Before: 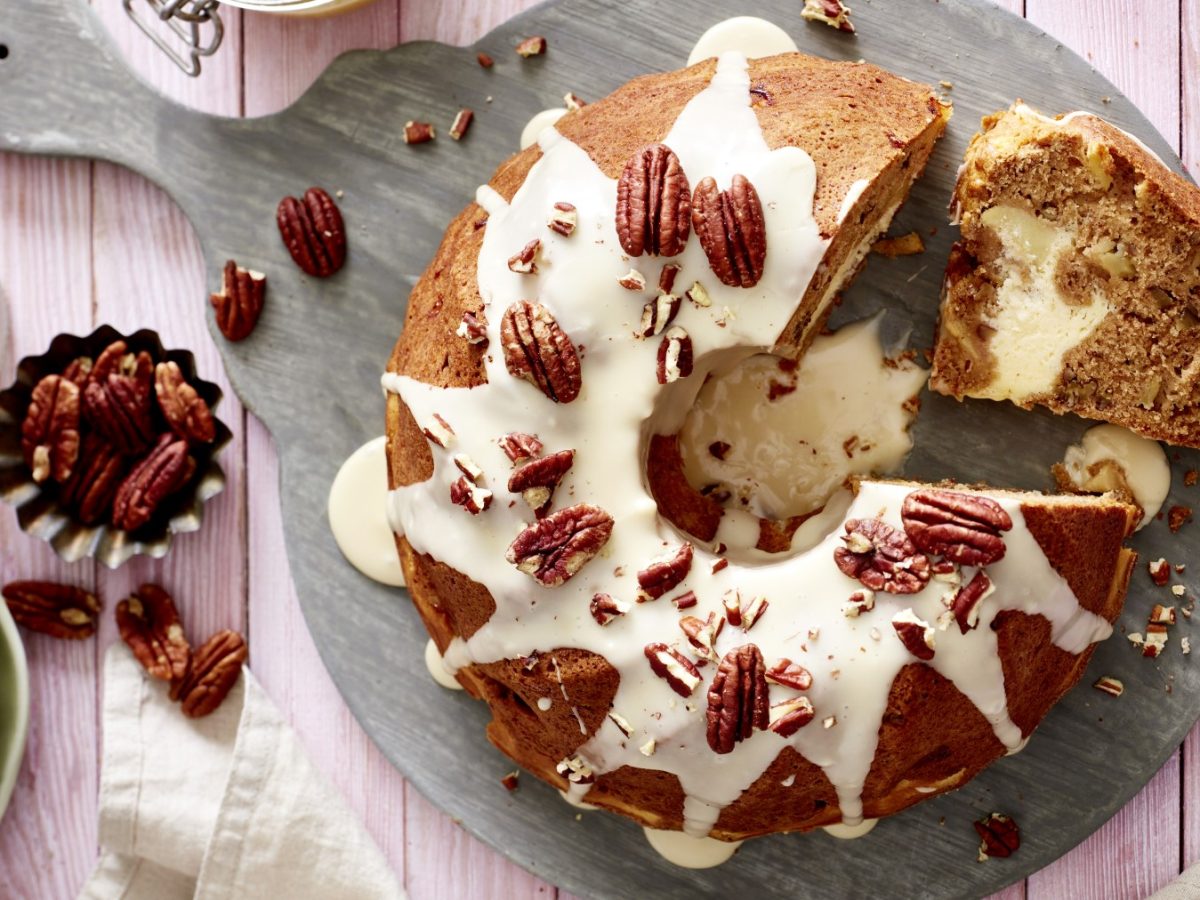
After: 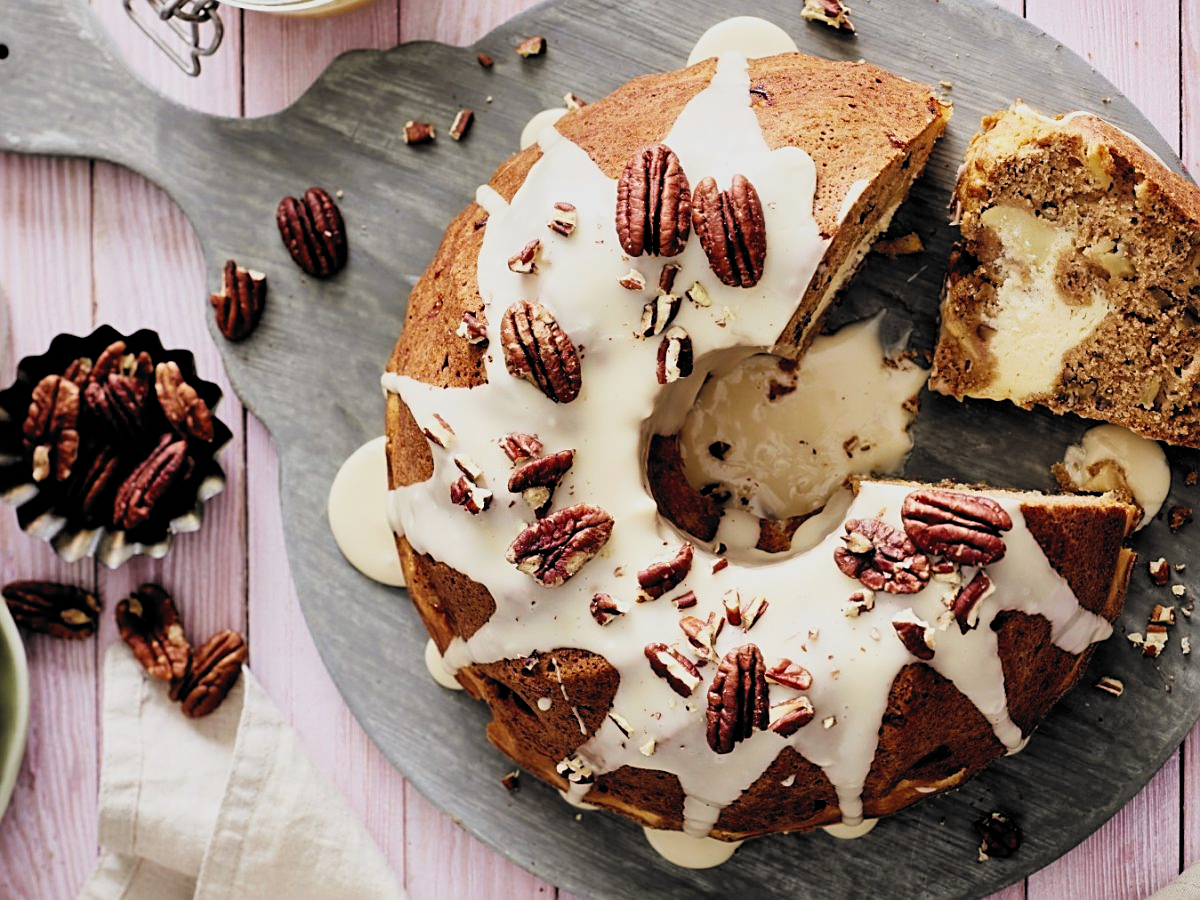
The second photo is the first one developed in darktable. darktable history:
filmic rgb: black relative exposure -5.01 EV, white relative exposure 3.56 EV, threshold 2.96 EV, hardness 3.17, contrast 1.185, highlights saturation mix -49.23%, color science v6 (2022), enable highlight reconstruction true
sharpen: on, module defaults
